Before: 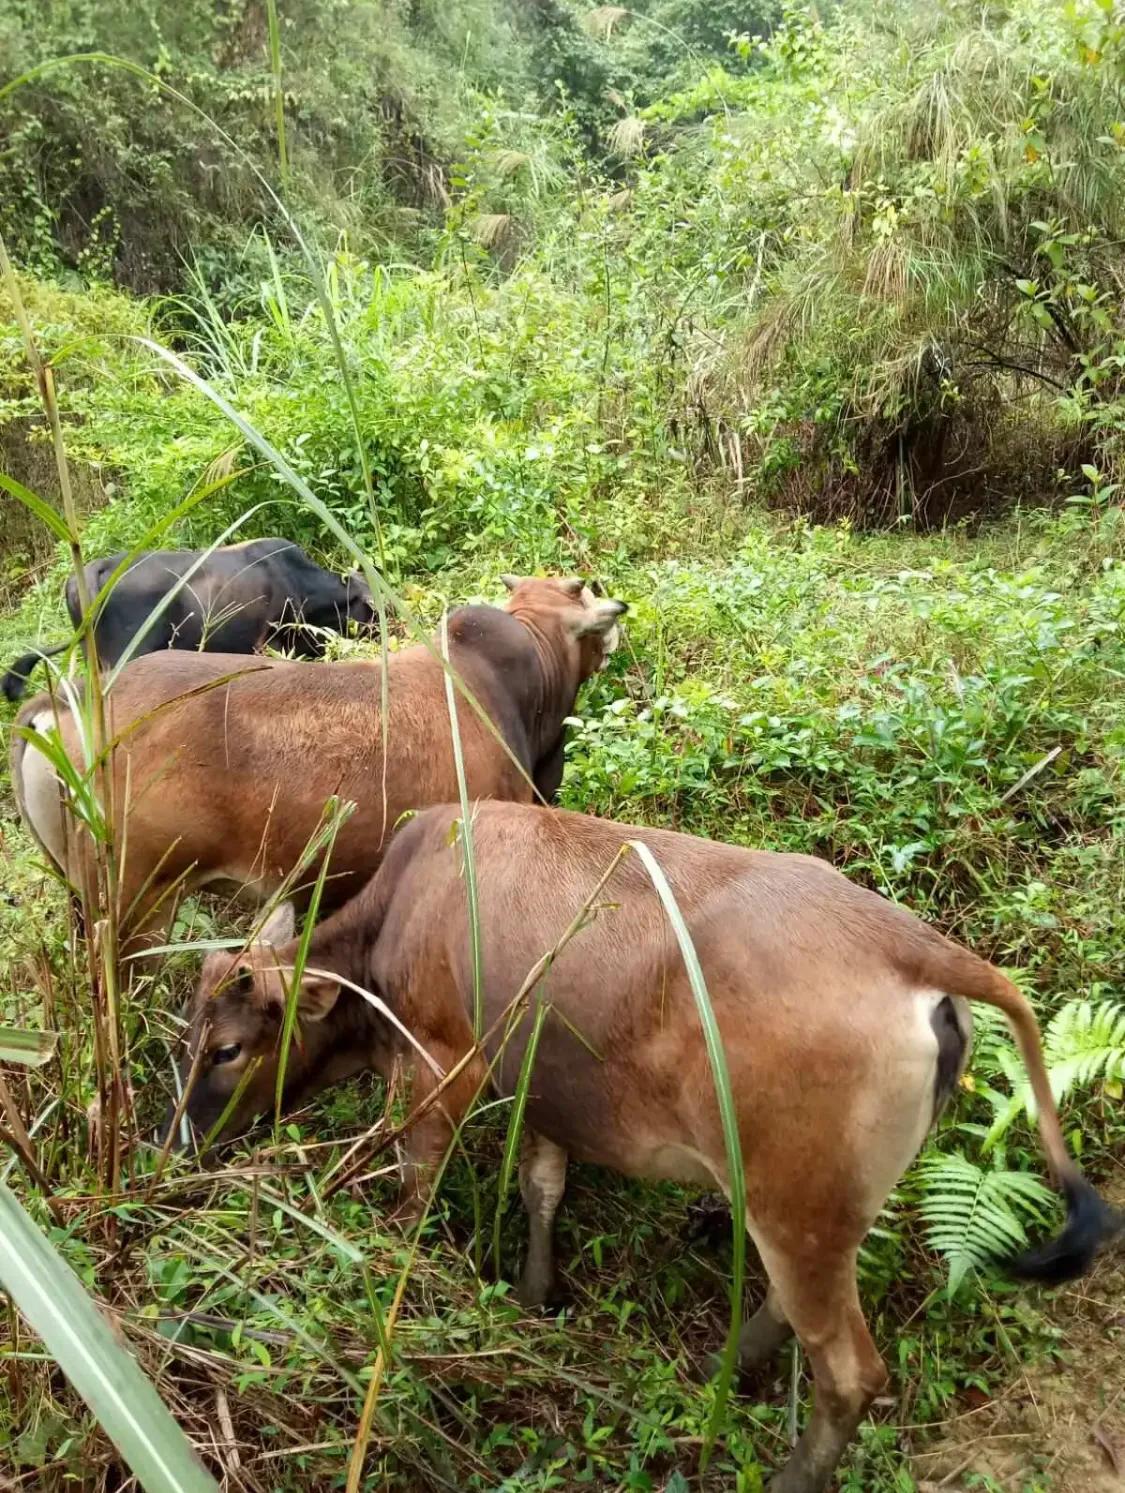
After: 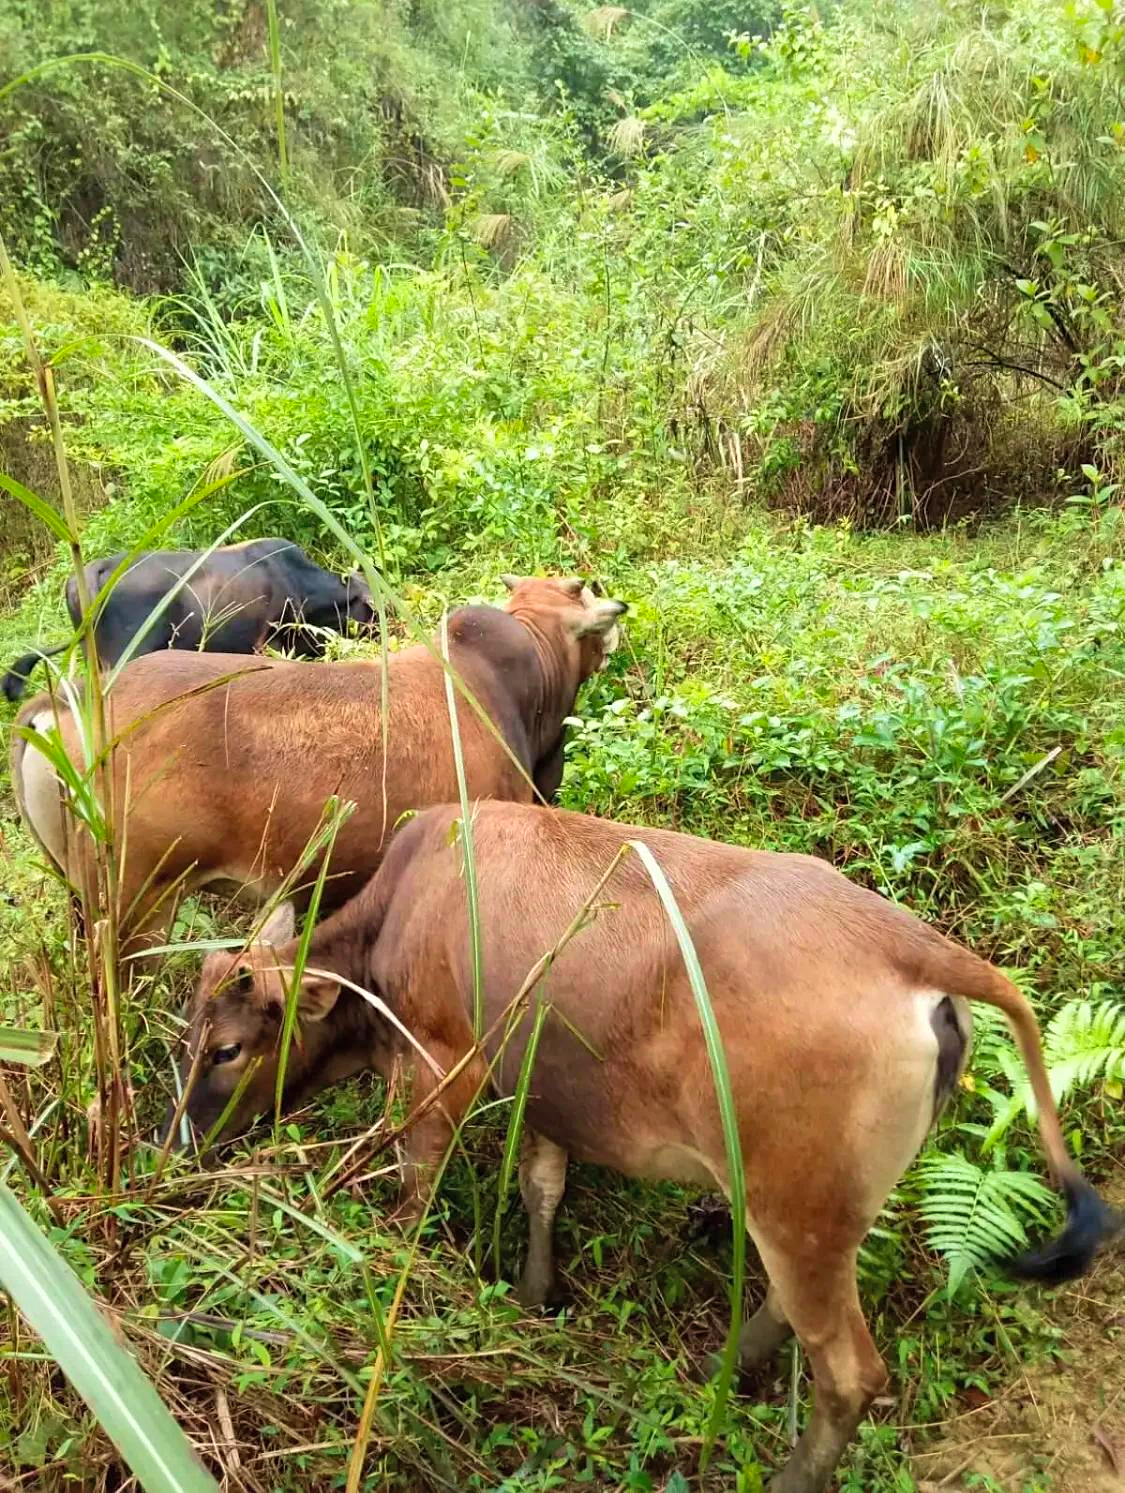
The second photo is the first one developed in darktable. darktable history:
contrast brightness saturation: brightness 0.09, saturation 0.19
velvia: on, module defaults
sharpen: amount 0.2
